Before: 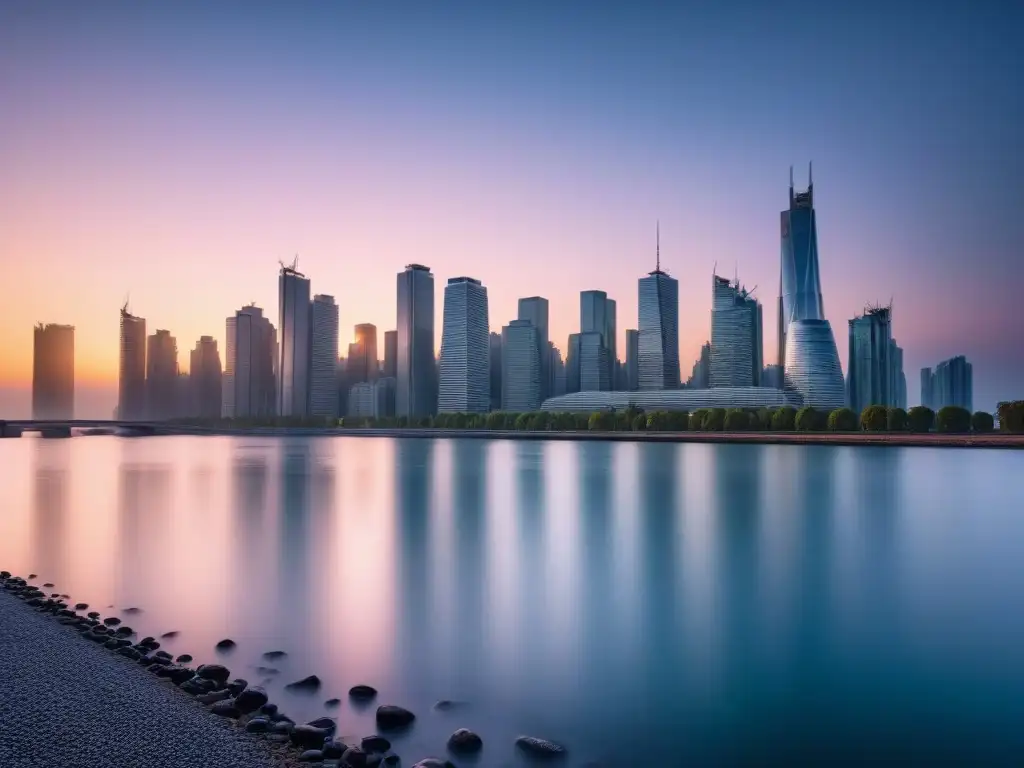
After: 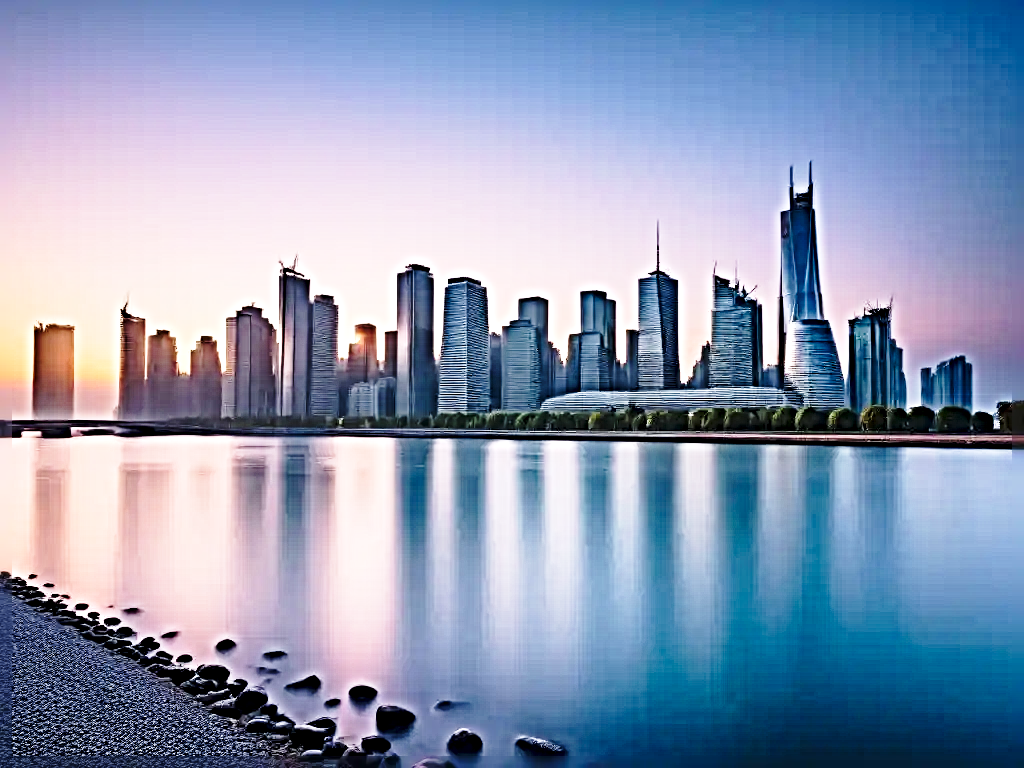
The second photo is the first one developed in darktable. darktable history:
rgb levels: preserve colors max RGB
base curve: curves: ch0 [(0, 0) (0.028, 0.03) (0.121, 0.232) (0.46, 0.748) (0.859, 0.968) (1, 1)], preserve colors none
sharpen: radius 6.3, amount 1.8, threshold 0
